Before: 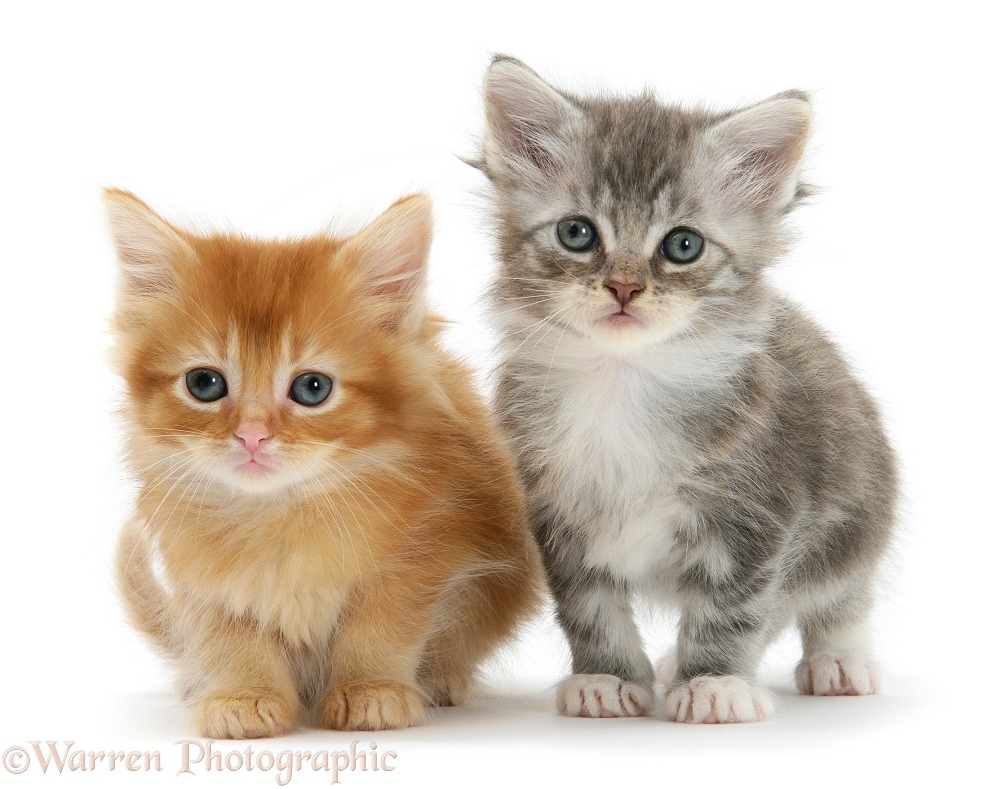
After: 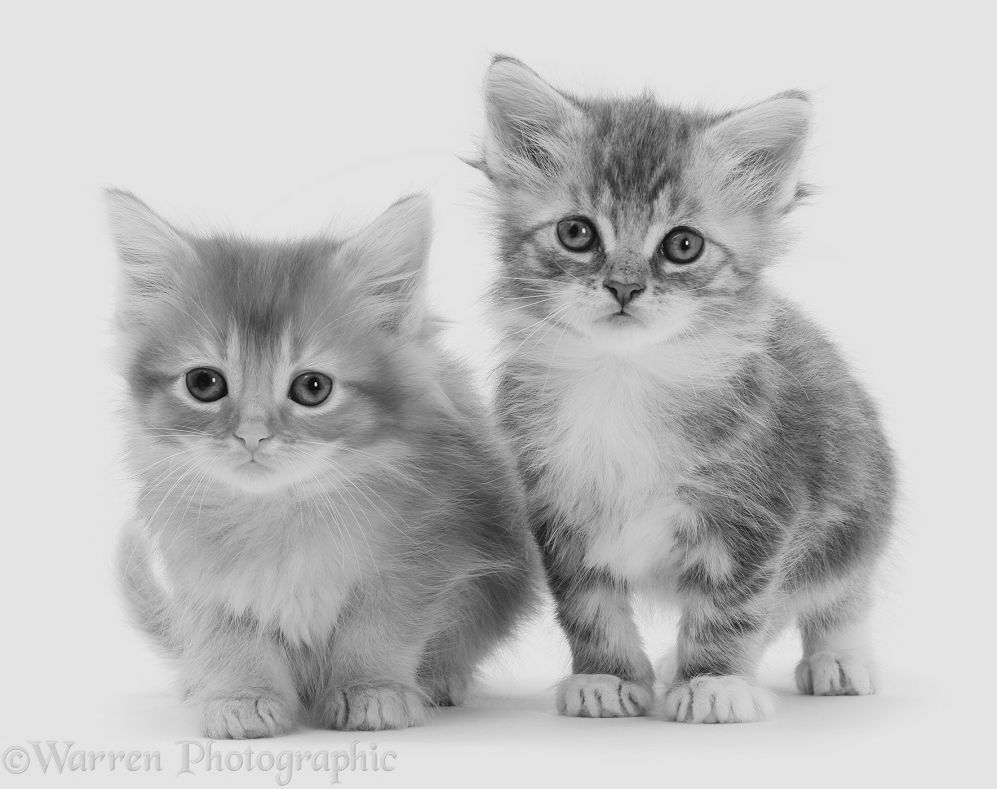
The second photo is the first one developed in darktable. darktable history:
exposure: exposure 0.014 EV, compensate highlight preservation false
monochrome: a -74.22, b 78.2
tone curve: curves: ch0 [(0, 0.025) (0.15, 0.143) (0.452, 0.486) (0.751, 0.788) (1, 0.961)]; ch1 [(0, 0) (0.43, 0.408) (0.476, 0.469) (0.497, 0.494) (0.546, 0.571) (0.566, 0.607) (0.62, 0.657) (1, 1)]; ch2 [(0, 0) (0.386, 0.397) (0.505, 0.498) (0.547, 0.546) (0.579, 0.58) (1, 1)], color space Lab, independent channels, preserve colors none
